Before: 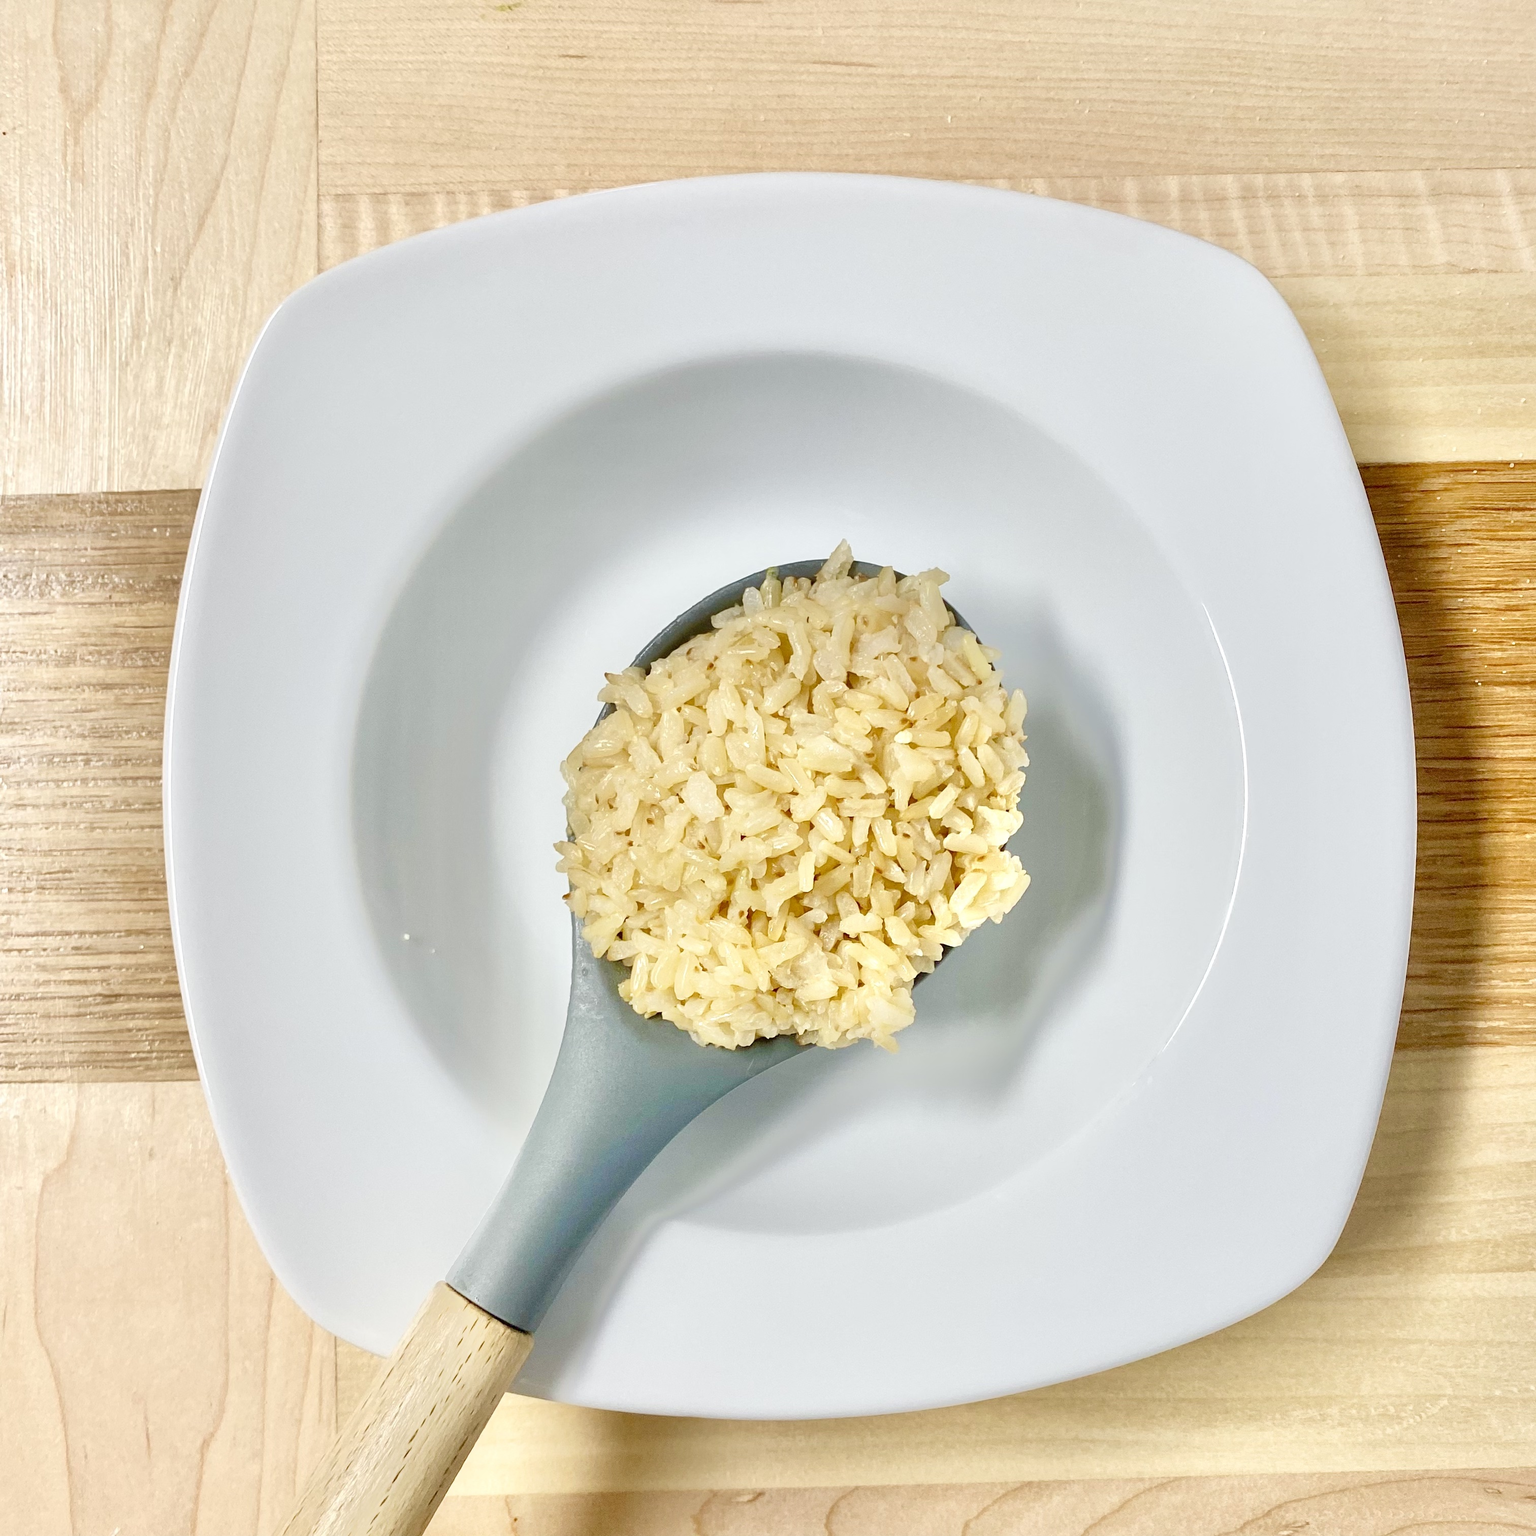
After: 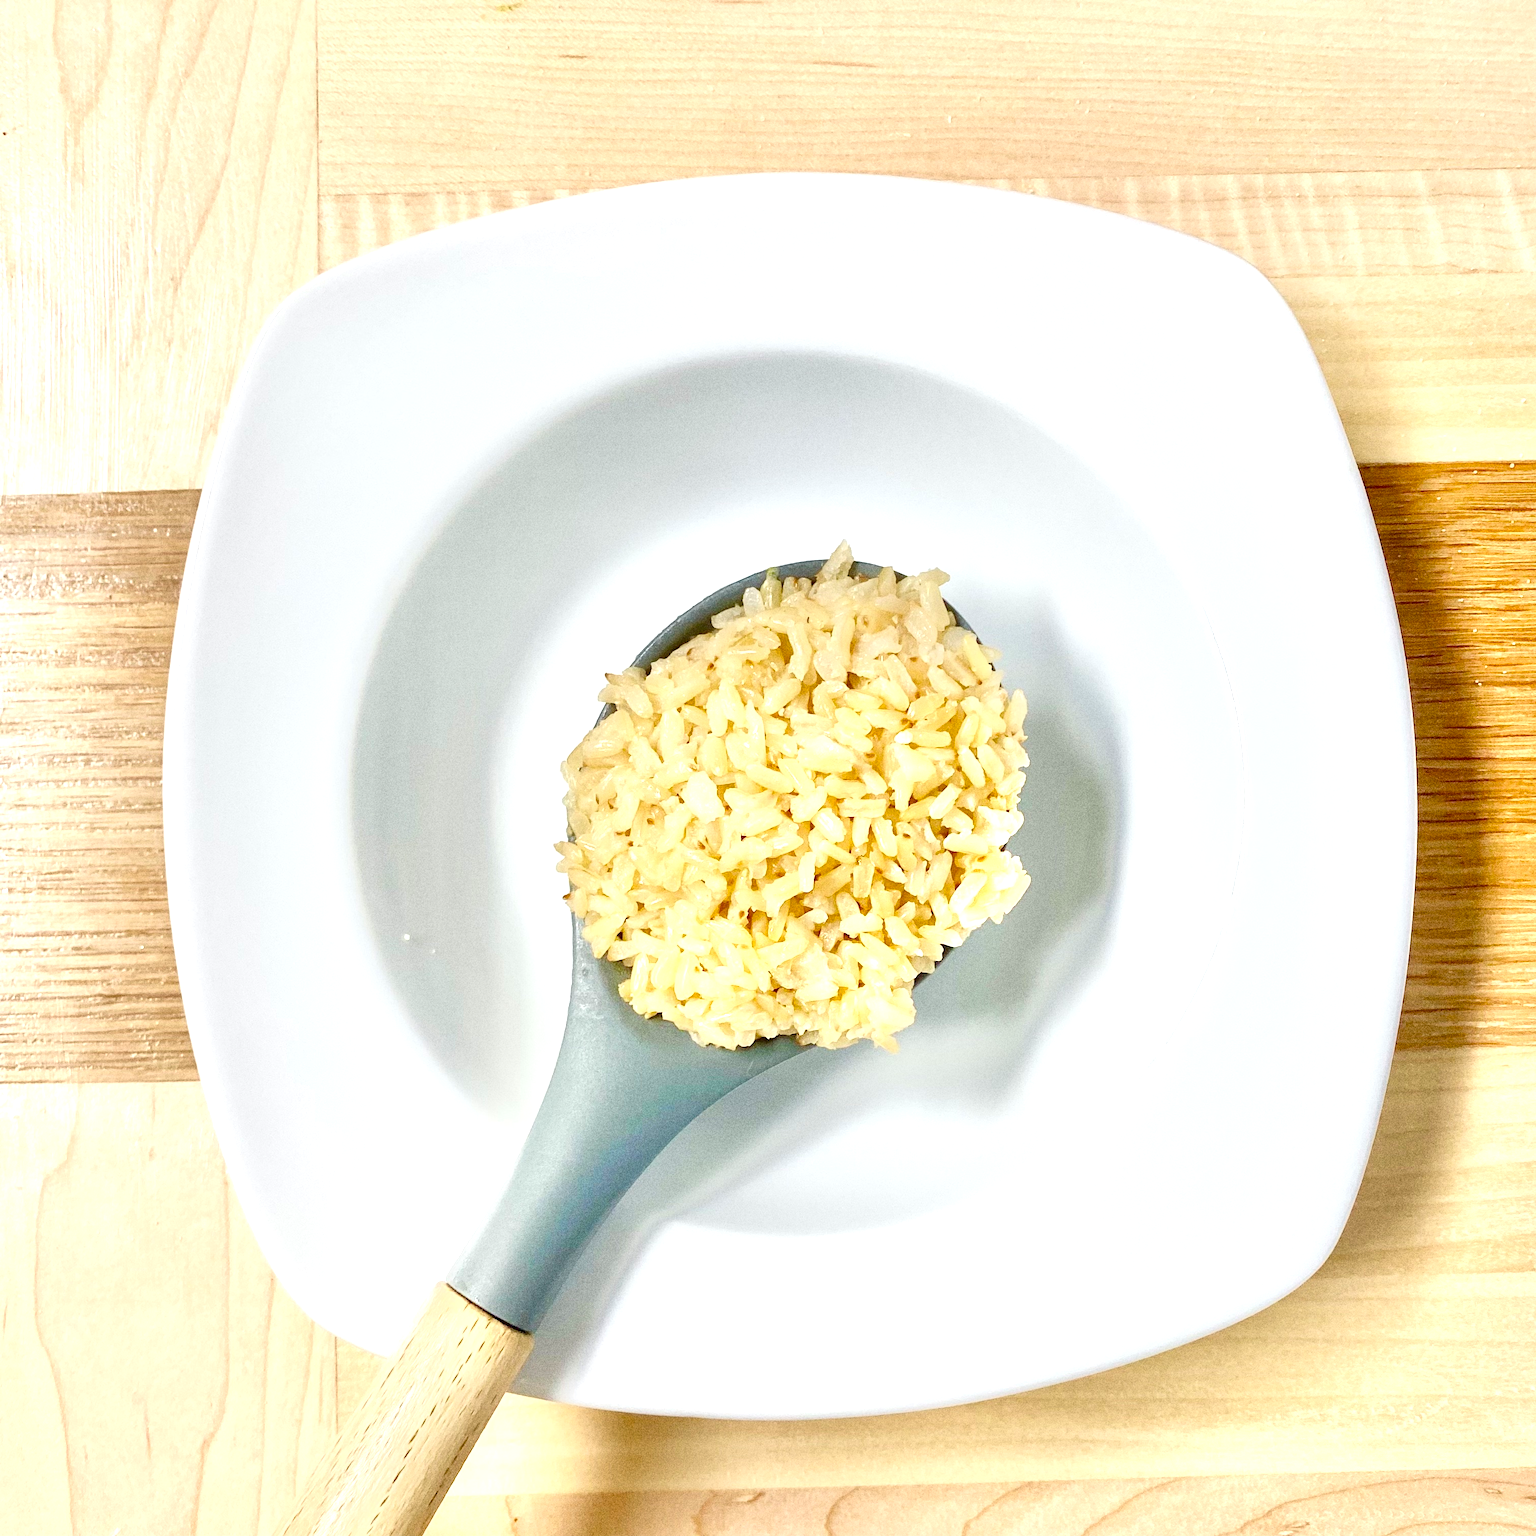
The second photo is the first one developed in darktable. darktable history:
grain: coarseness 0.09 ISO, strength 40%
exposure: black level correction 0.001, exposure 0.5 EV, compensate exposure bias true, compensate highlight preservation false
